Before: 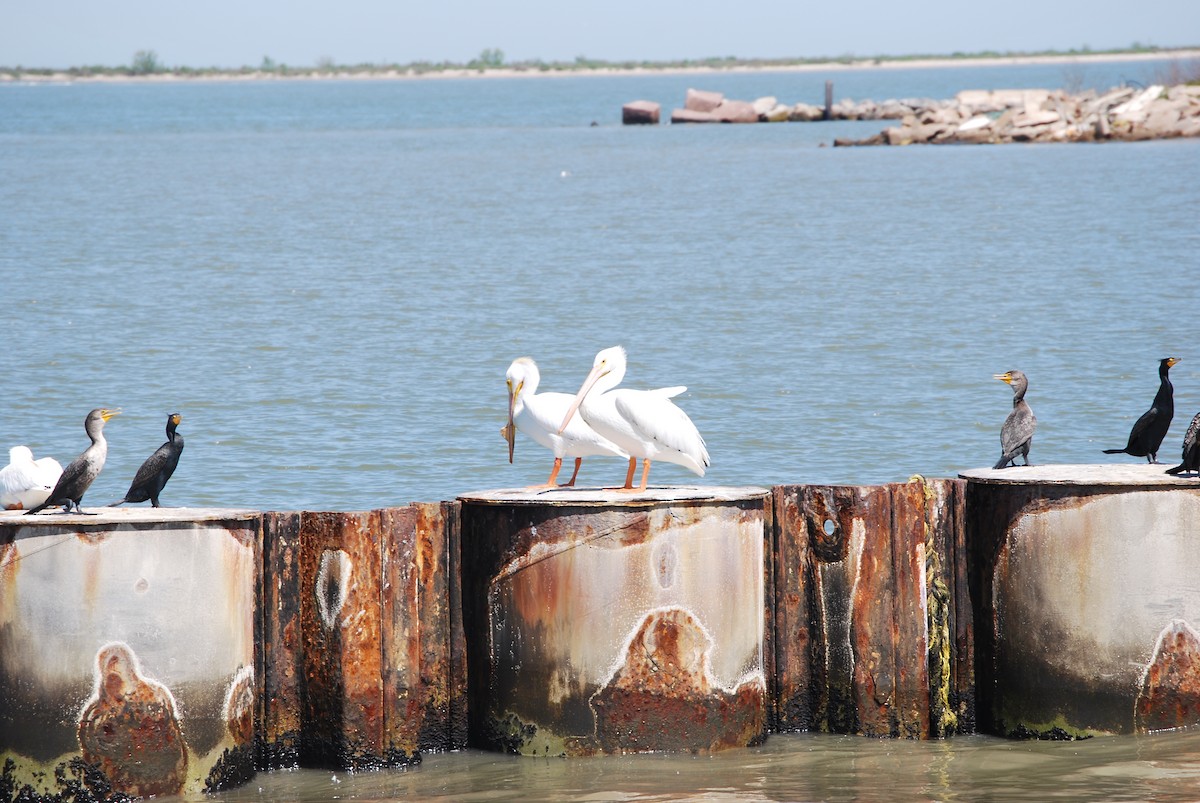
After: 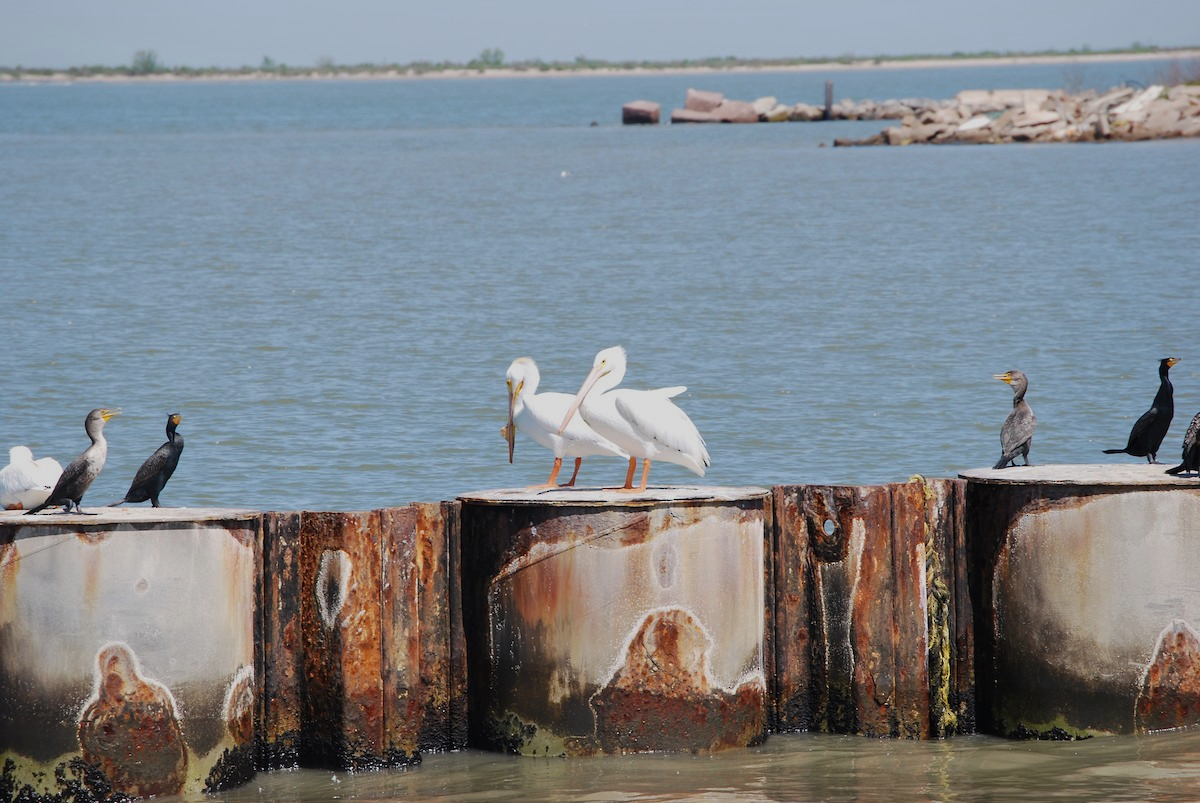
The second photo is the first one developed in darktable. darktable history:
exposure: exposure -0.397 EV, compensate highlight preservation false
shadows and highlights: shadows -20.04, white point adjustment -2.08, highlights -35.06
